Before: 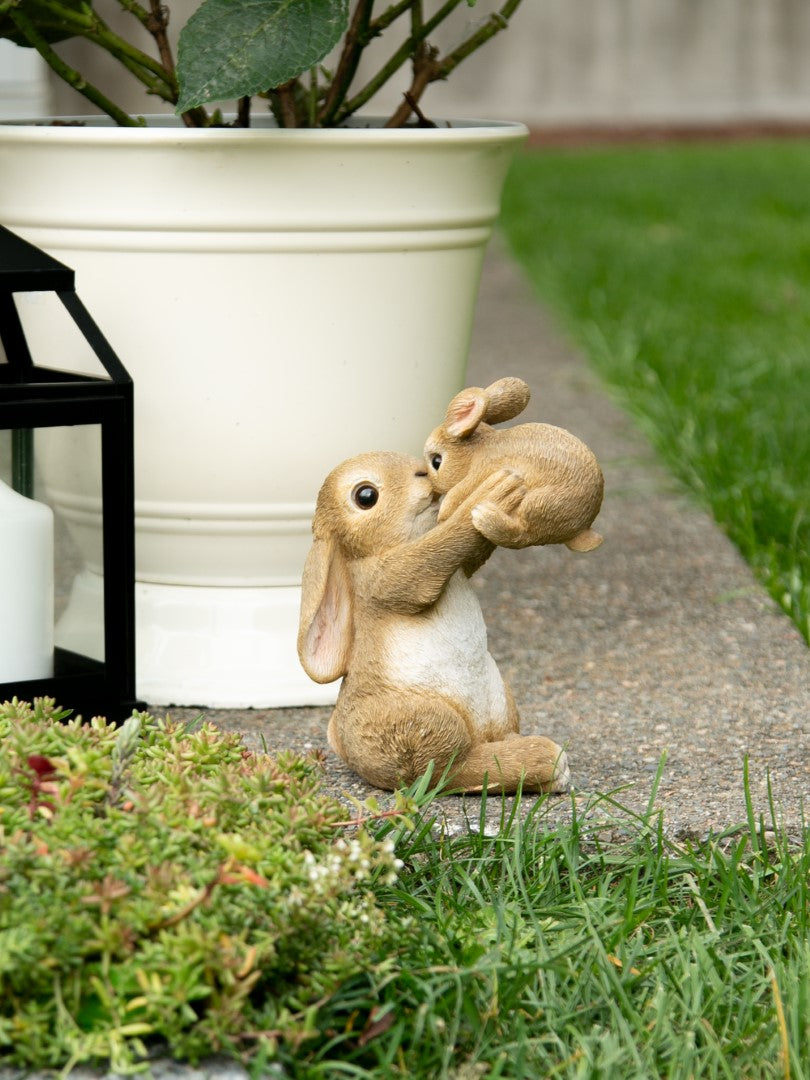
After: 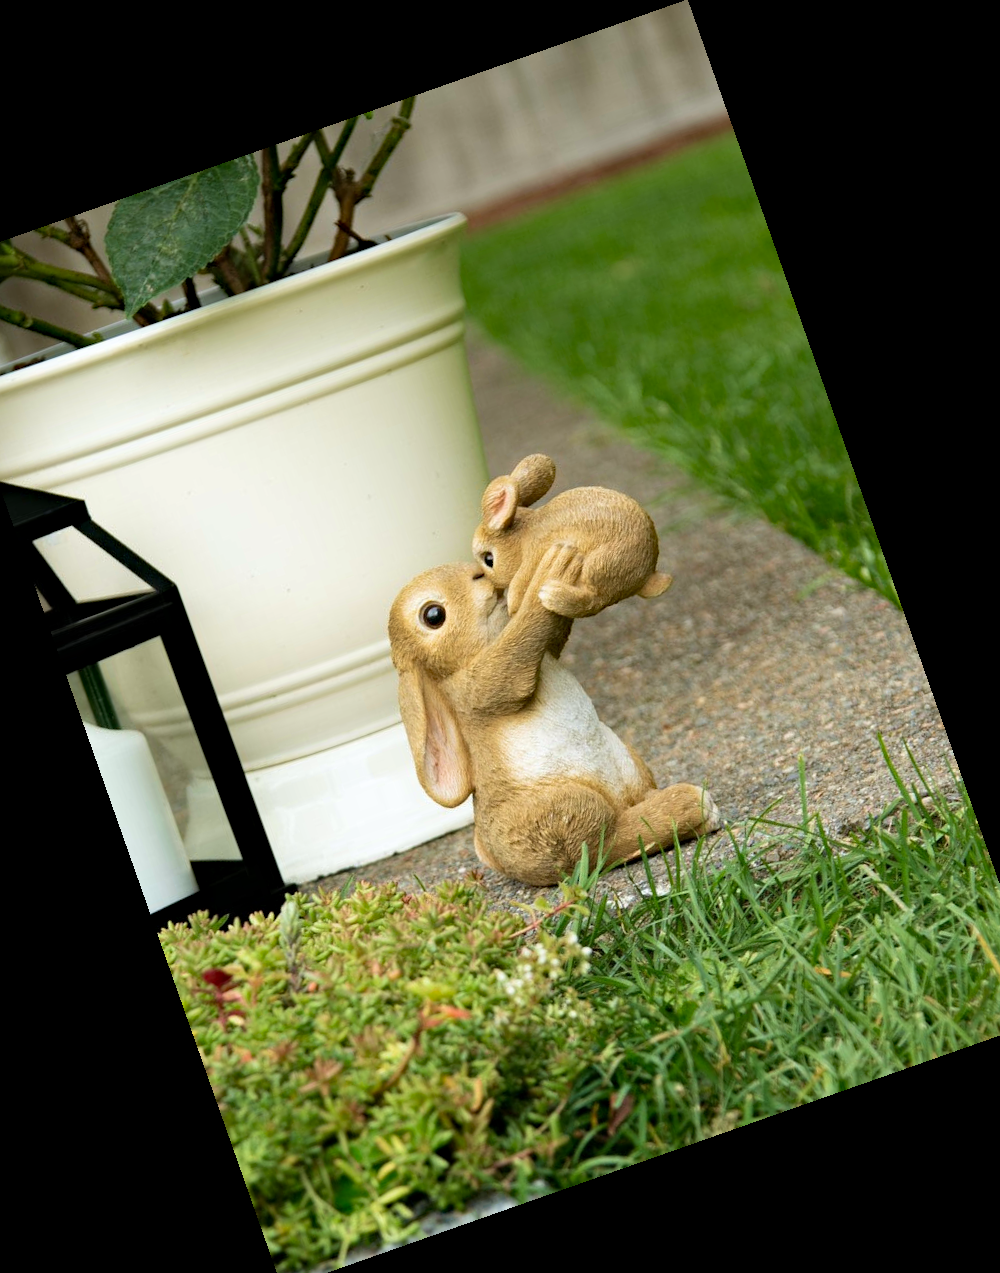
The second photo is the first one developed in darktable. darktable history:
white balance: red 0.986, blue 1.01
crop and rotate: angle 19.43°, left 6.812%, right 4.125%, bottom 1.087%
velvia: on, module defaults
haze removal: strength 0.29, distance 0.25, compatibility mode true, adaptive false
